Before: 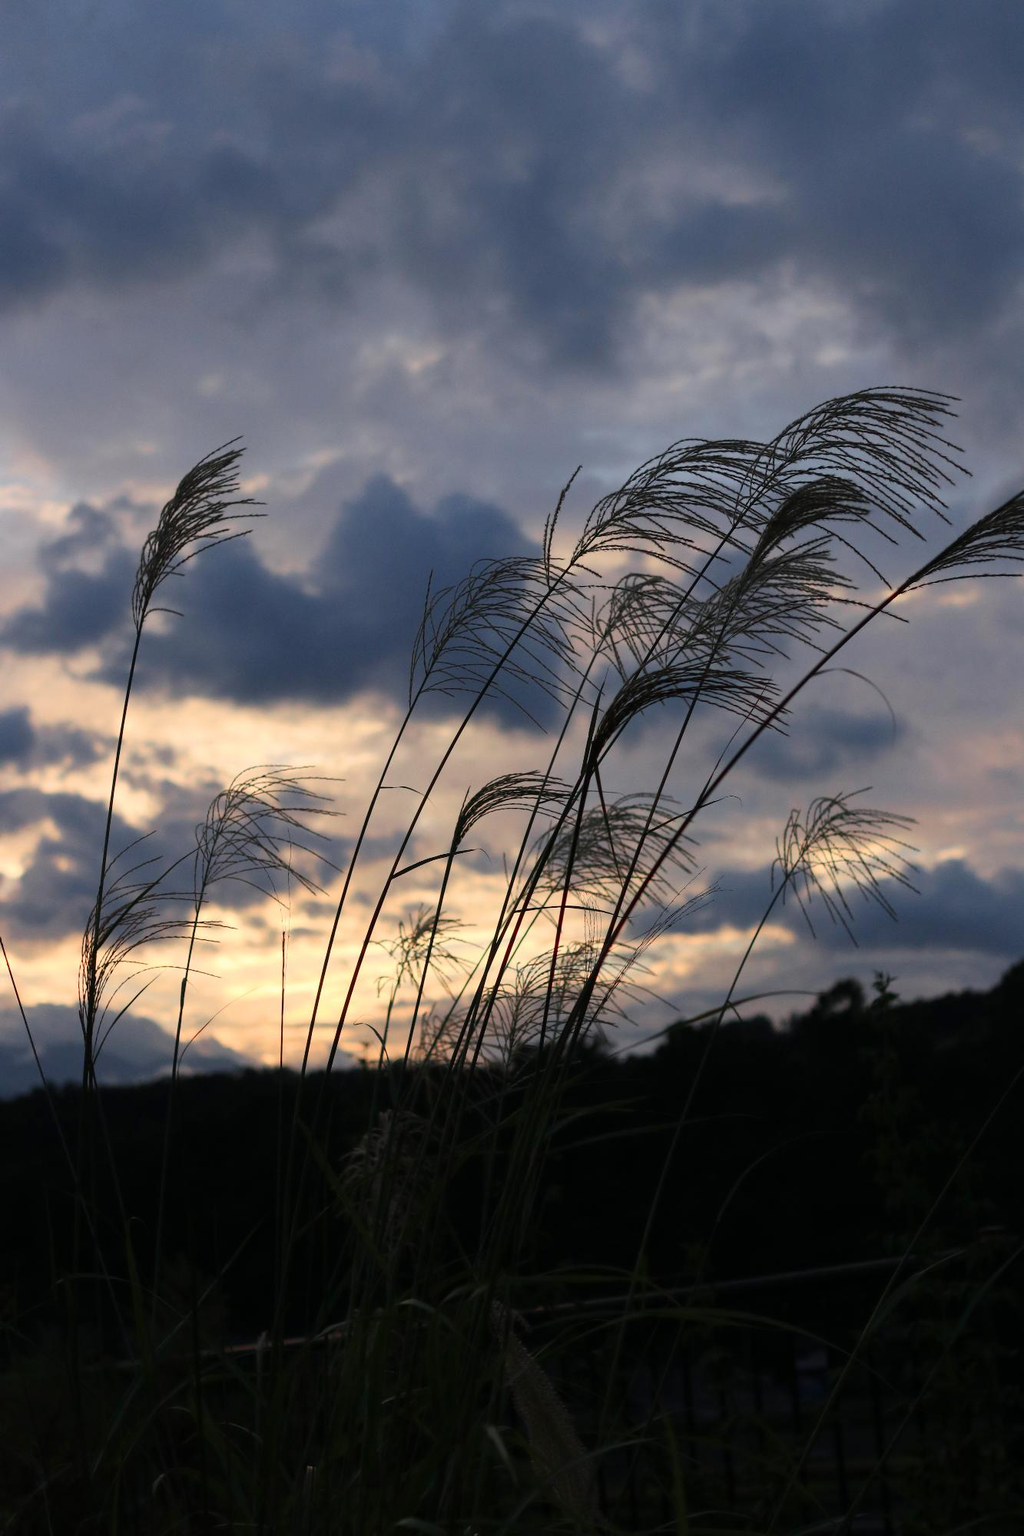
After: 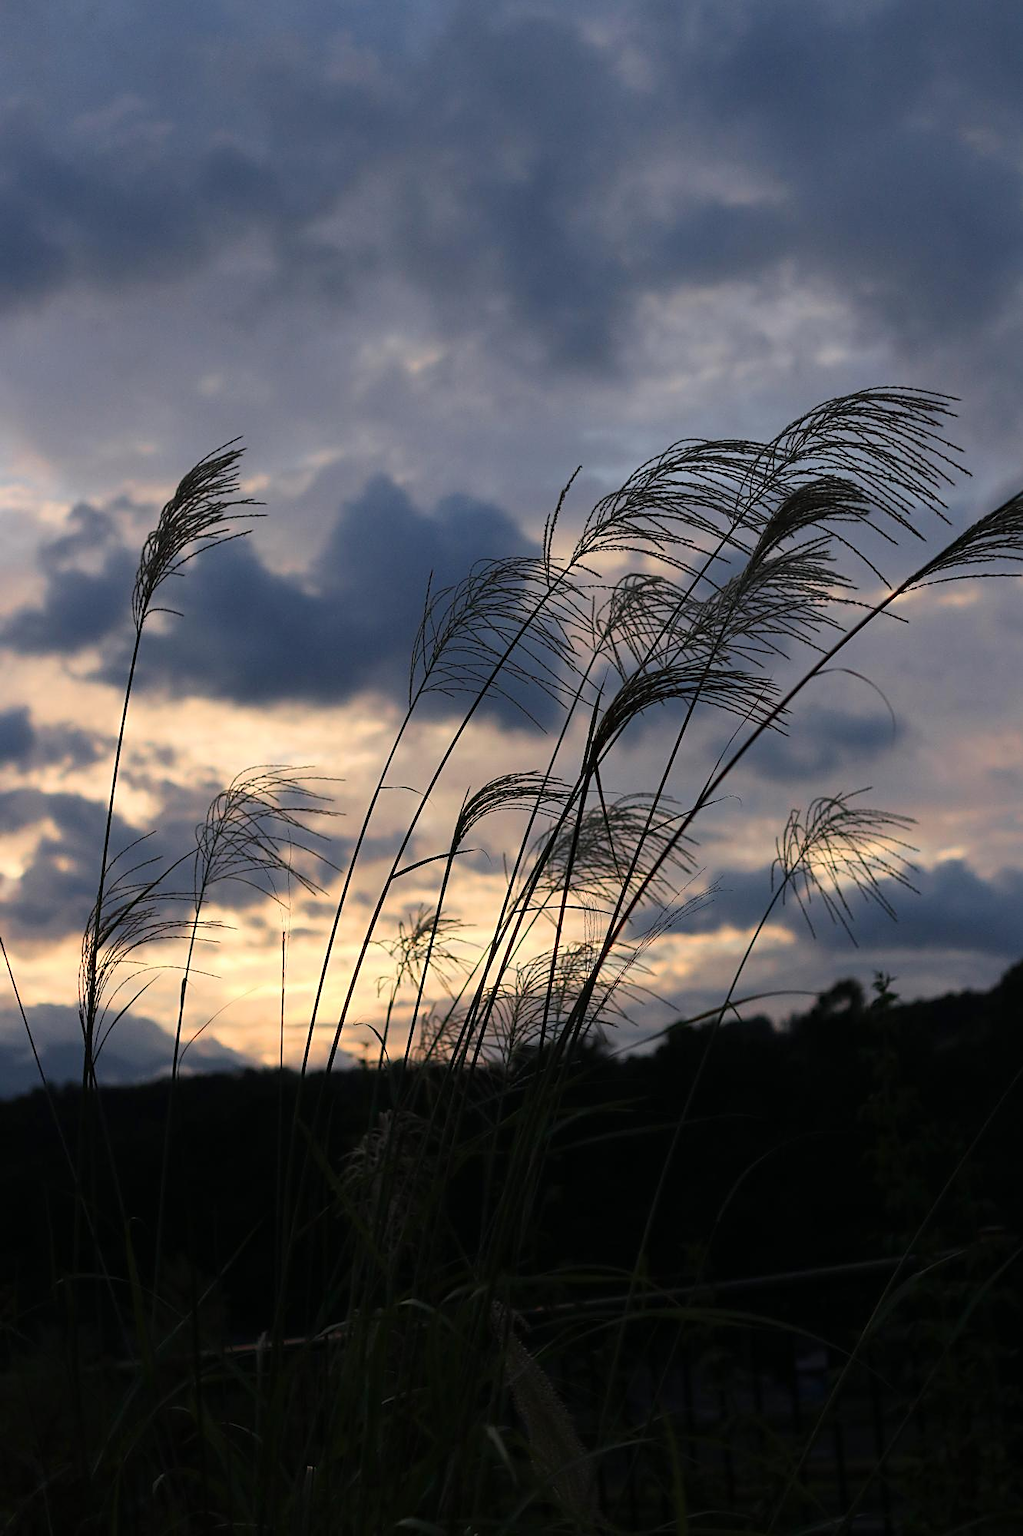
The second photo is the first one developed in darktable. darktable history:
sharpen: amount 0.494
